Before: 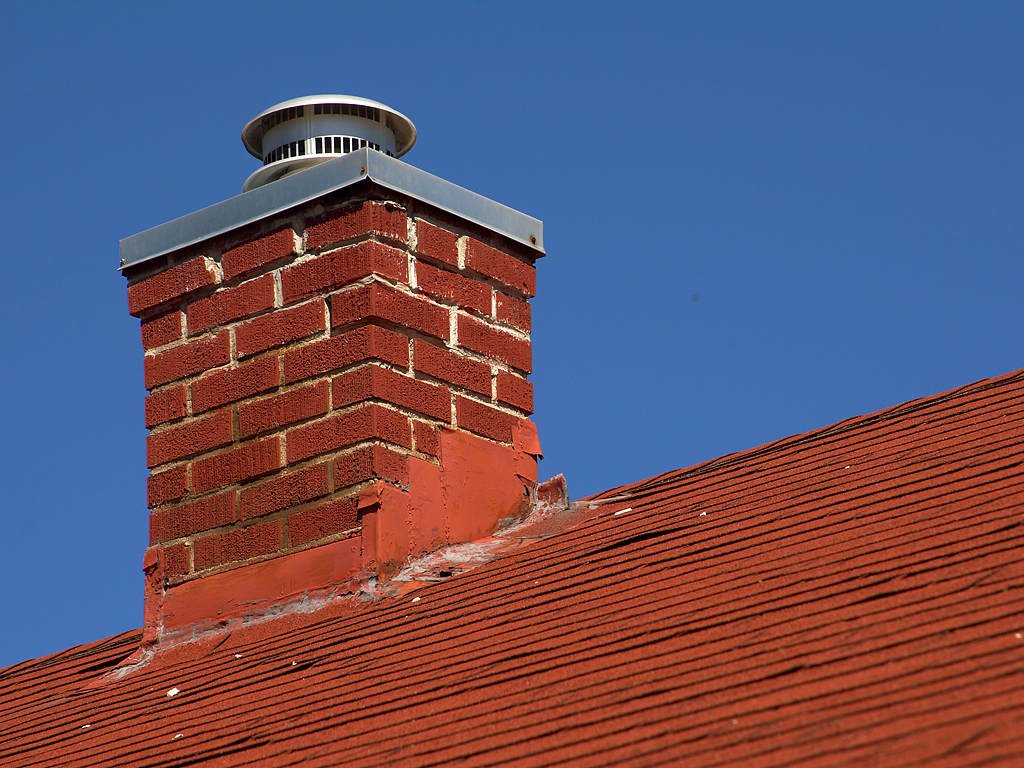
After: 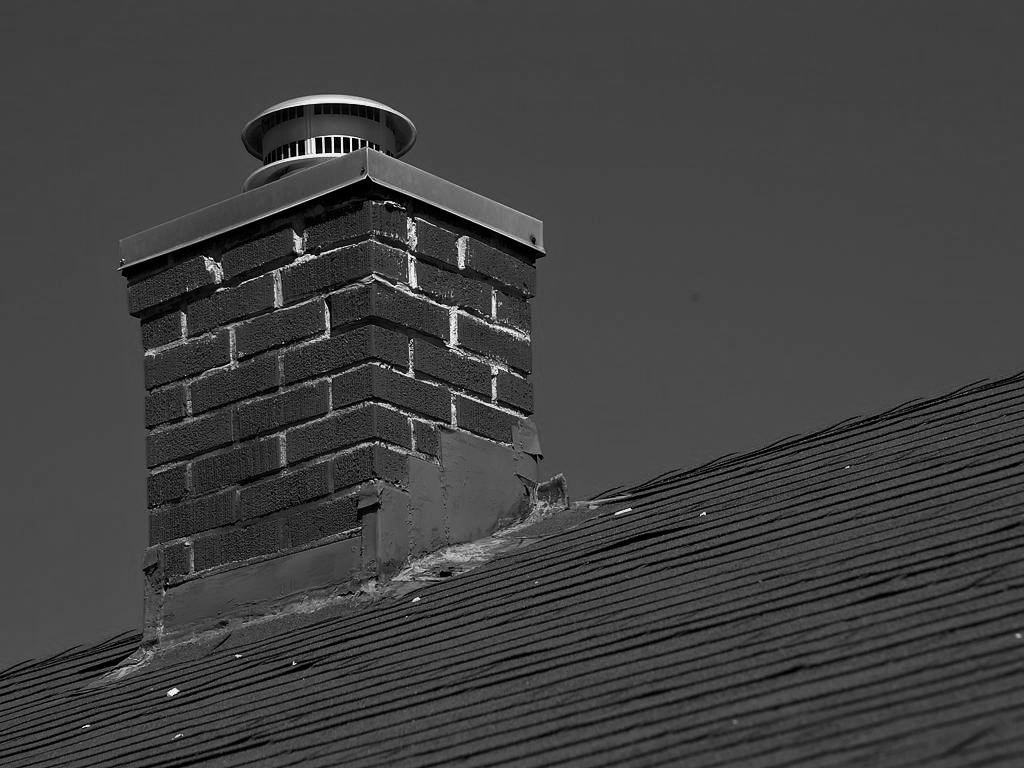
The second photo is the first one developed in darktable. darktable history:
monochrome: a -35.87, b 49.73, size 1.7
contrast brightness saturation: brightness -0.2, saturation 0.08
